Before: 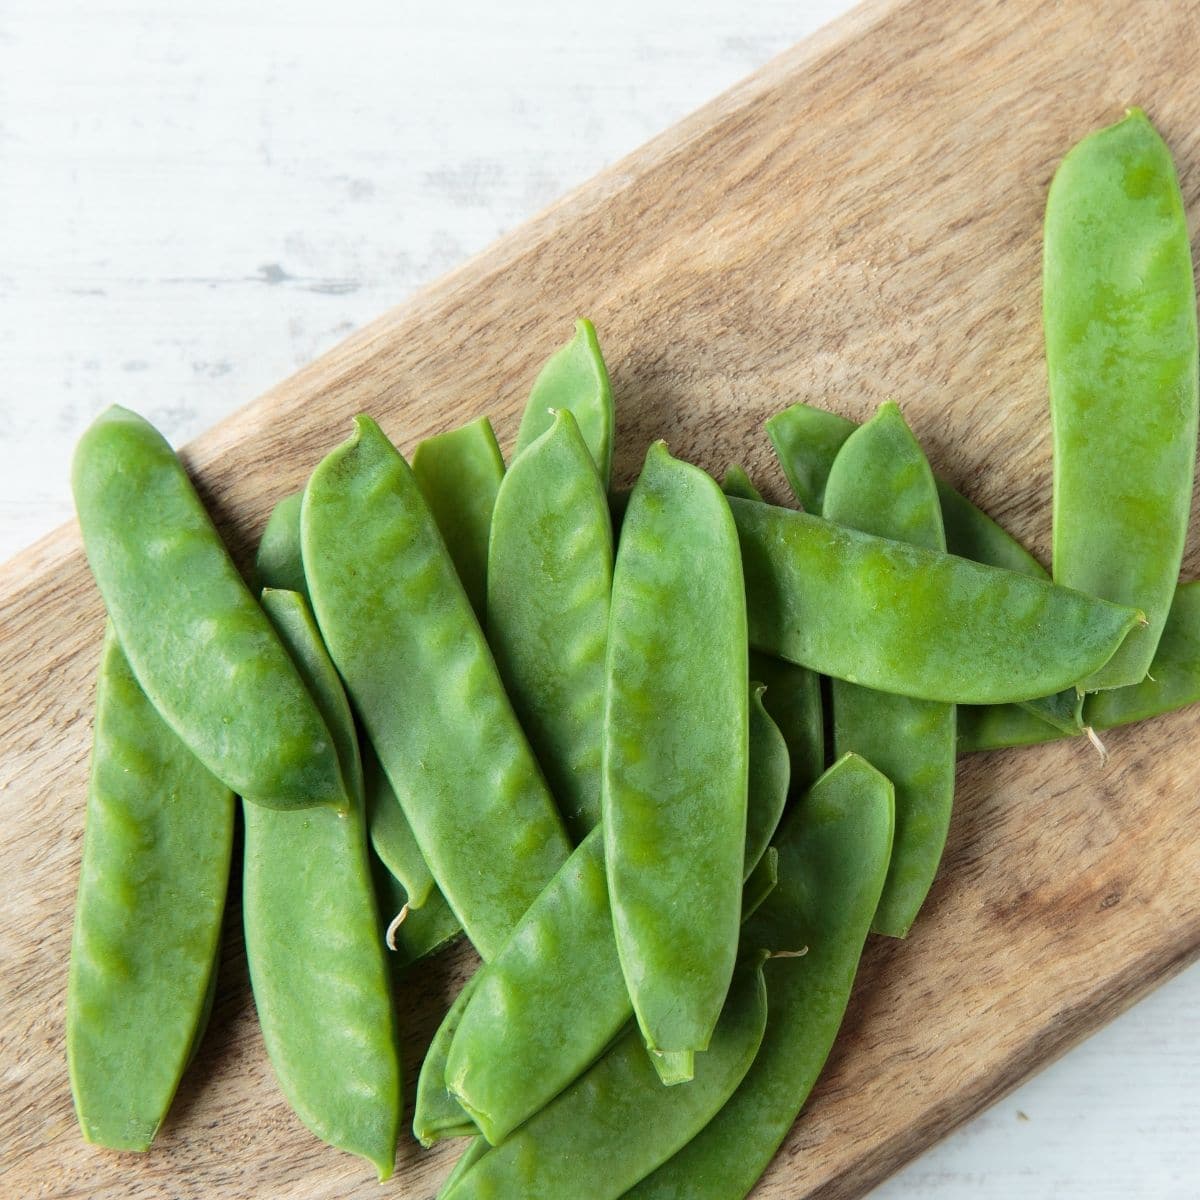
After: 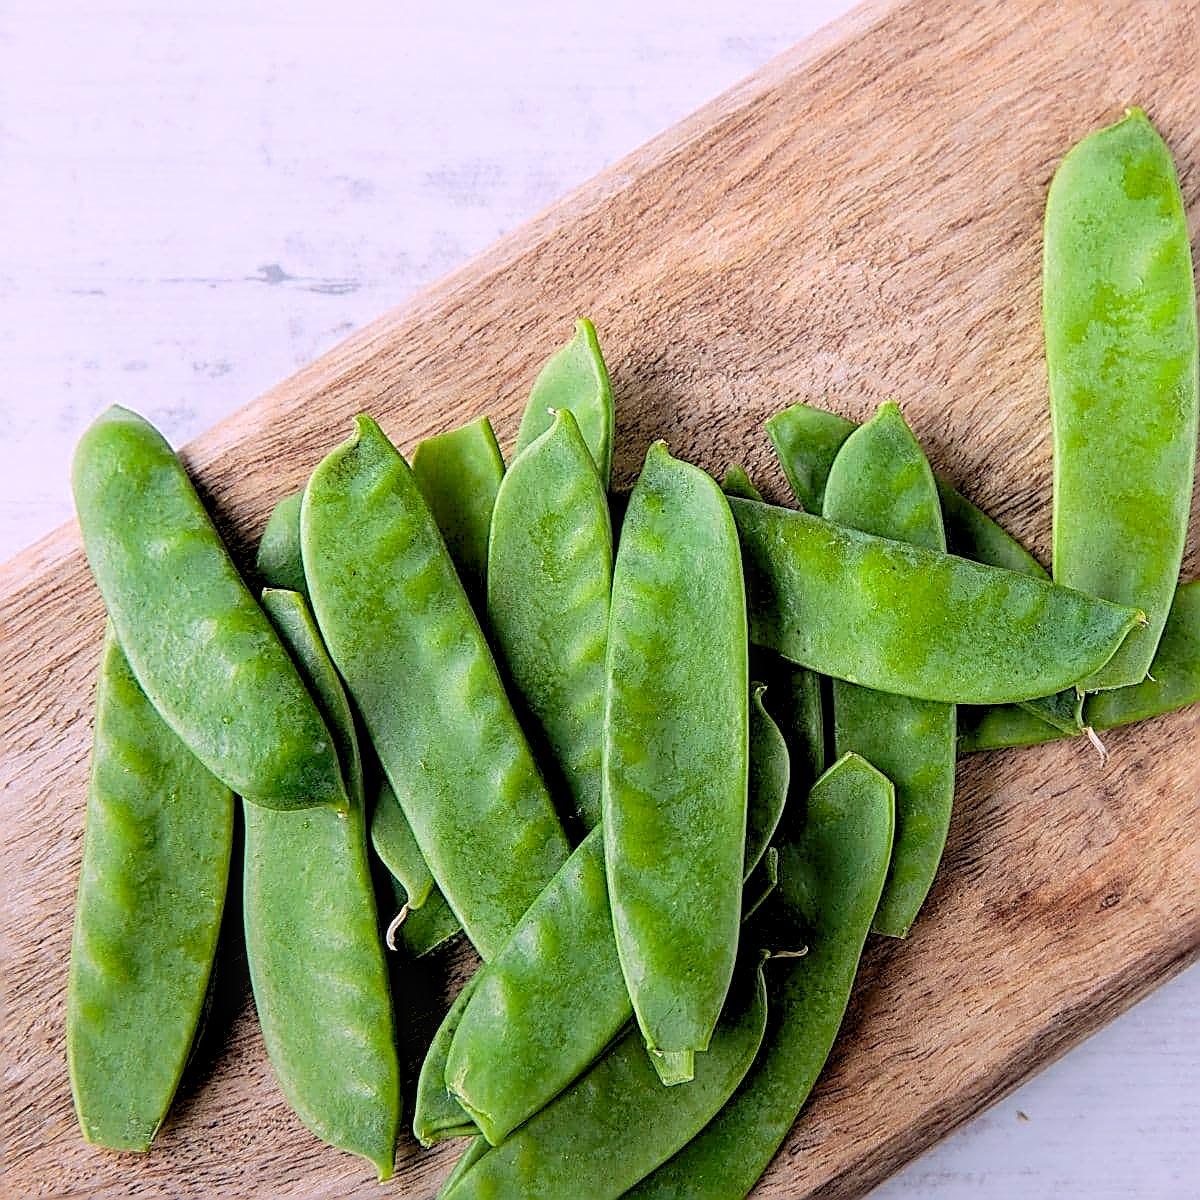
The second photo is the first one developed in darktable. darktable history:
graduated density: rotation -180°, offset 24.95
rotate and perspective: automatic cropping original format, crop left 0, crop top 0
sharpen: amount 2
rgb levels: preserve colors sum RGB, levels [[0.038, 0.433, 0.934], [0, 0.5, 1], [0, 0.5, 1]]
exposure: compensate highlight preservation false
white balance: red 1.066, blue 1.119
contrast brightness saturation: contrast 0.13, brightness -0.05, saturation 0.16
local contrast: on, module defaults
